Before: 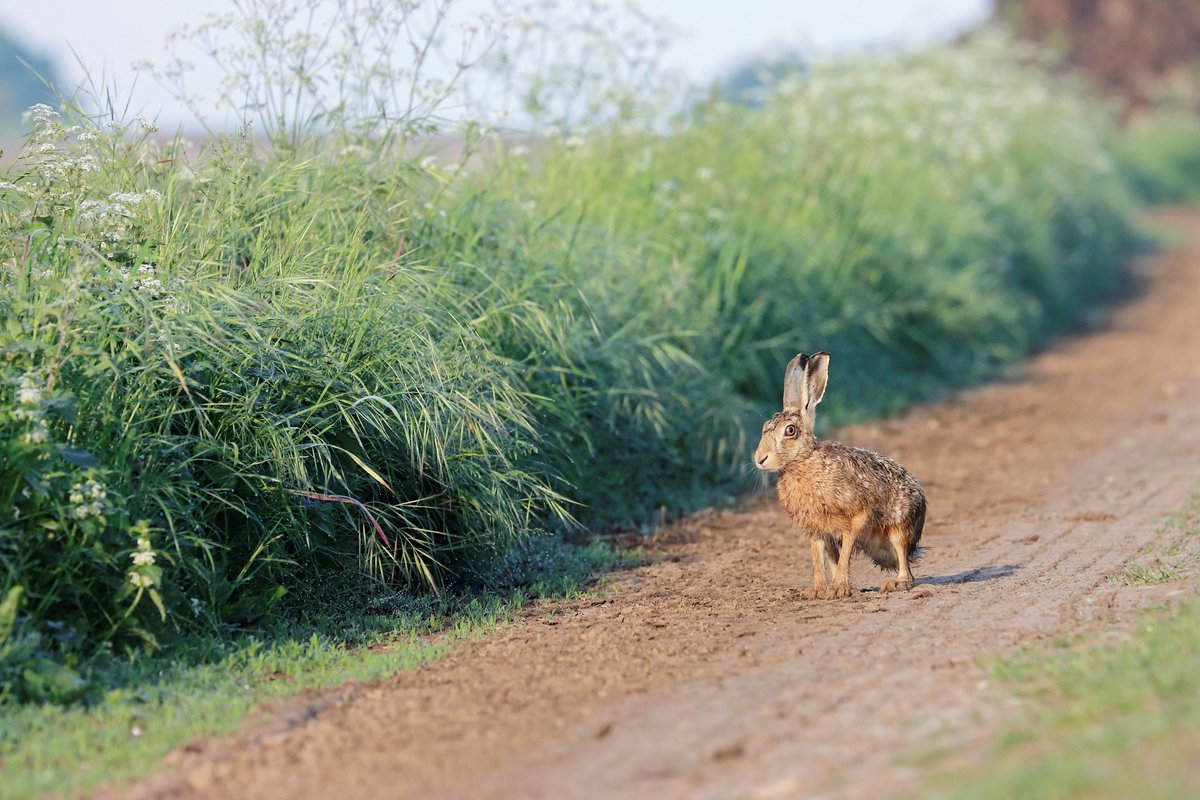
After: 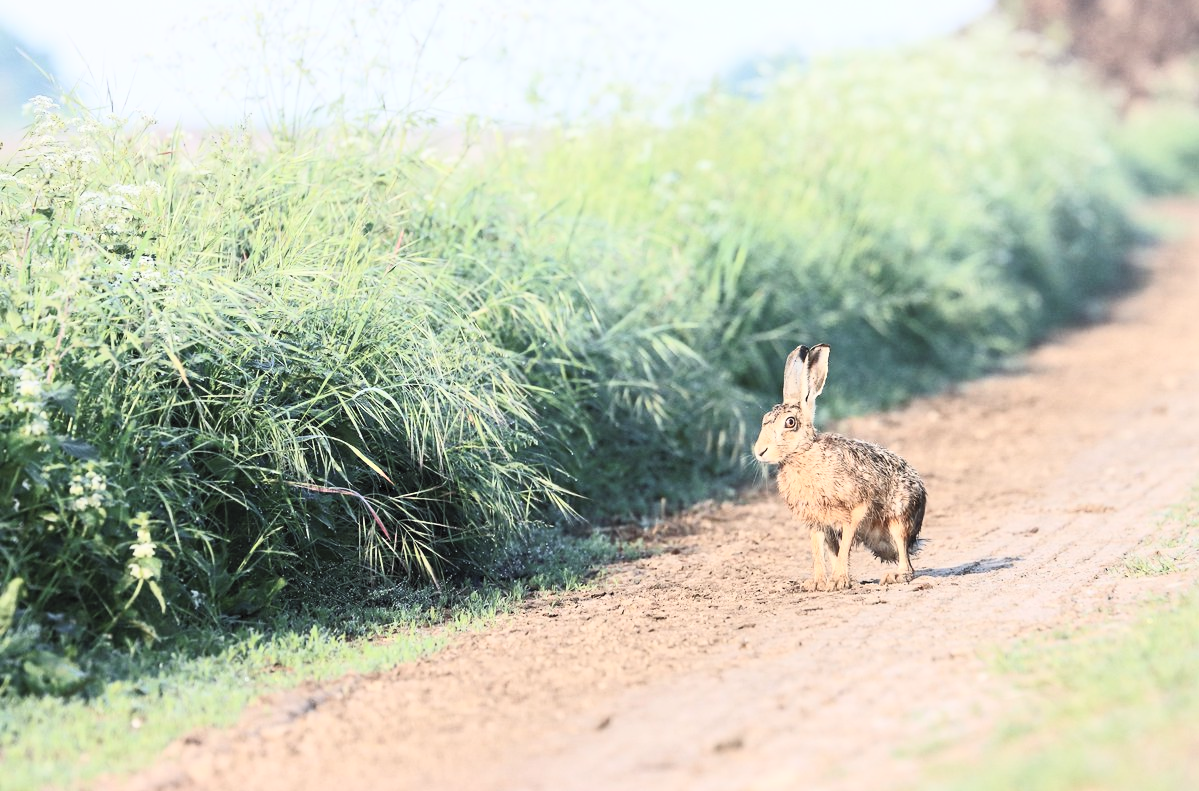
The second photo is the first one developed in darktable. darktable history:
crop: top 1.049%, right 0.001%
contrast brightness saturation: contrast 0.43, brightness 0.56, saturation -0.19
